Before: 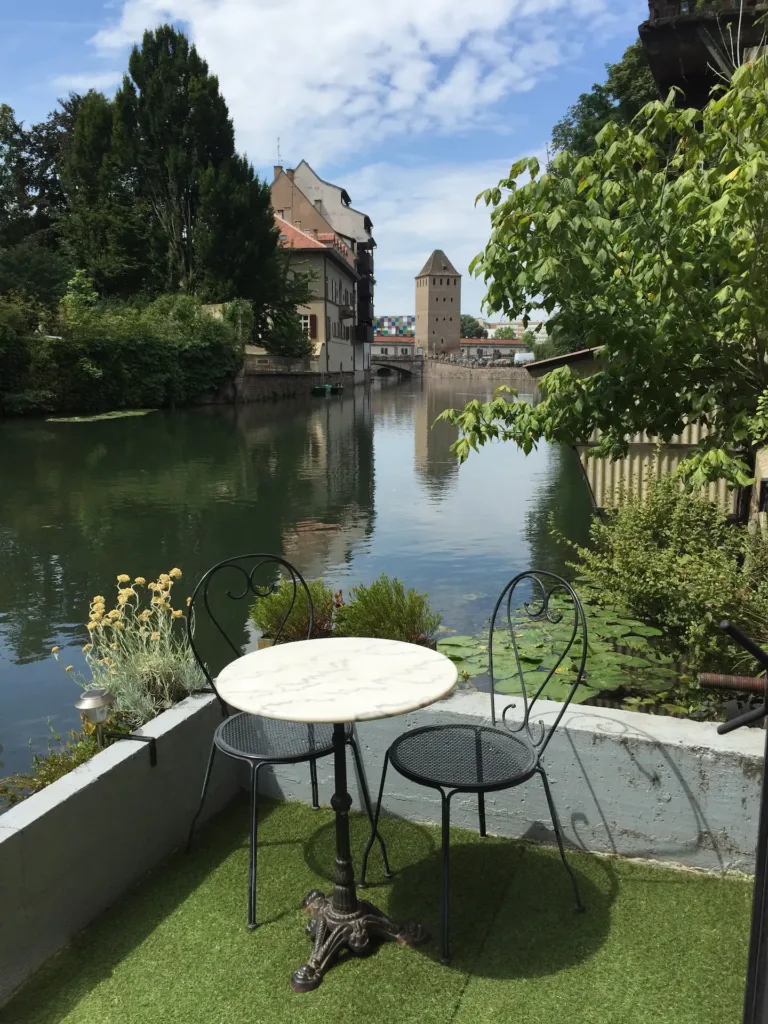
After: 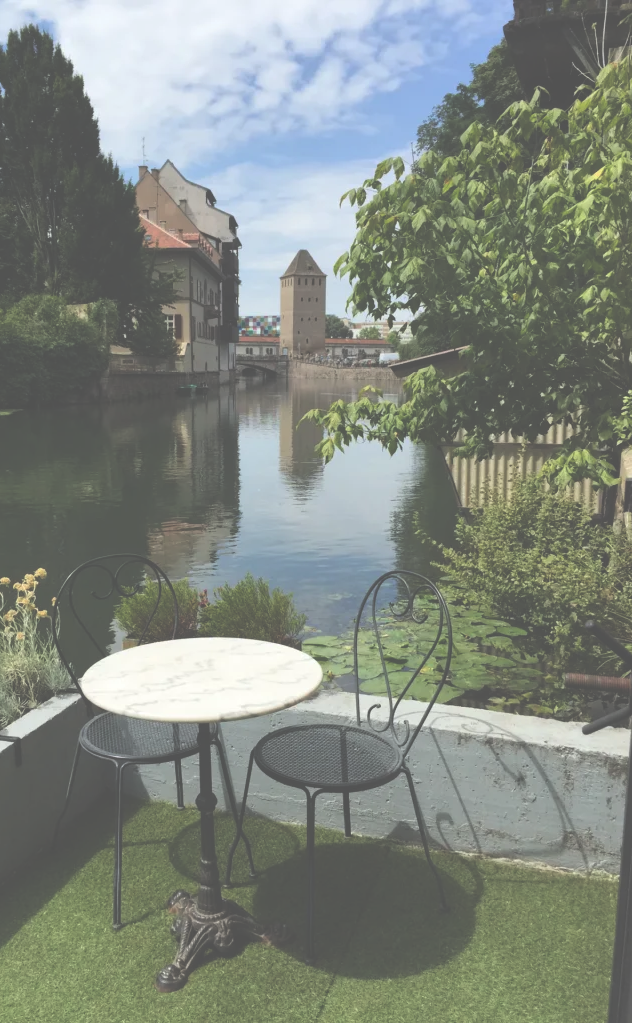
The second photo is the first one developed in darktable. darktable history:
crop: left 17.582%, bottom 0.031%
exposure: black level correction -0.087, compensate highlight preservation false
